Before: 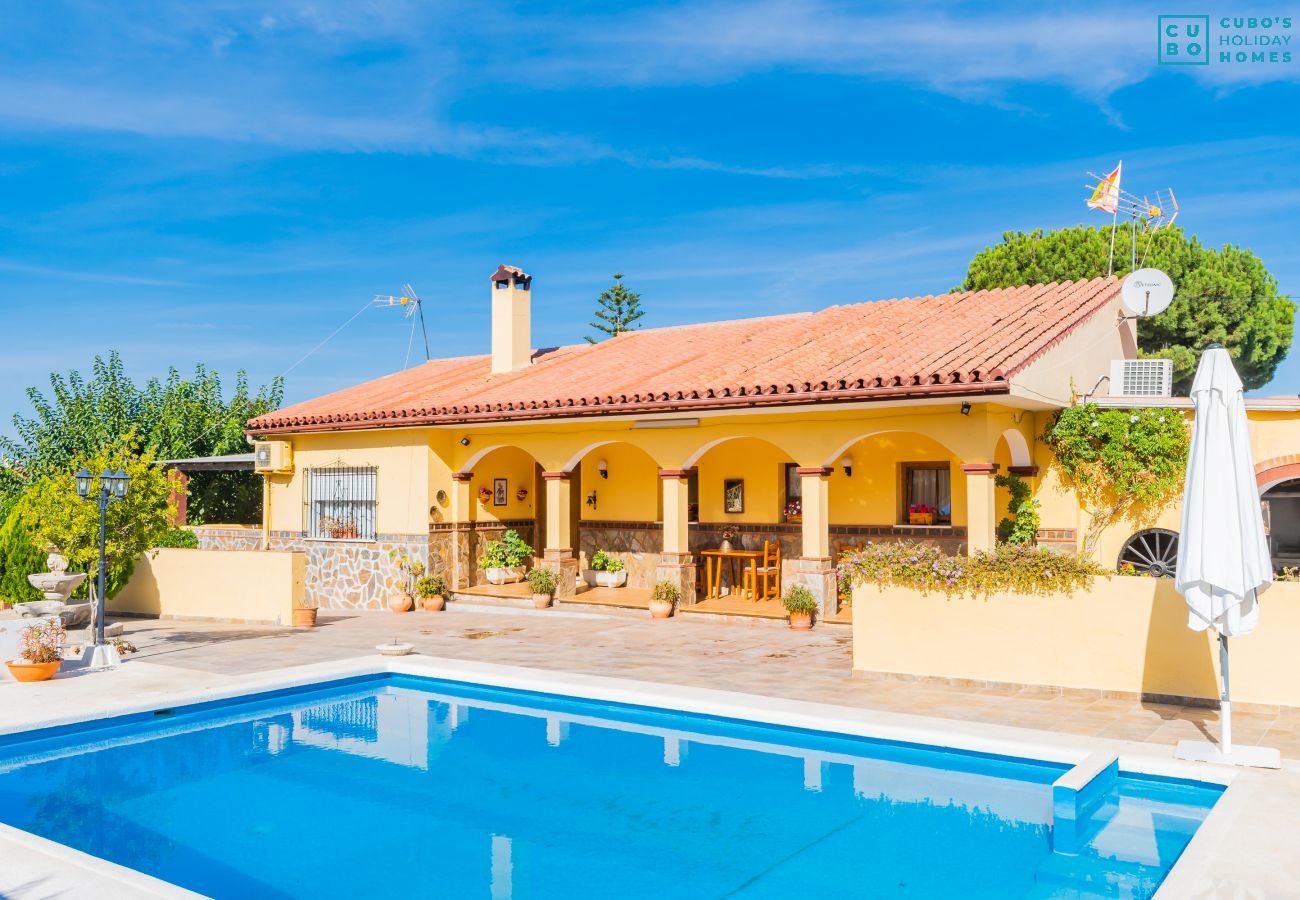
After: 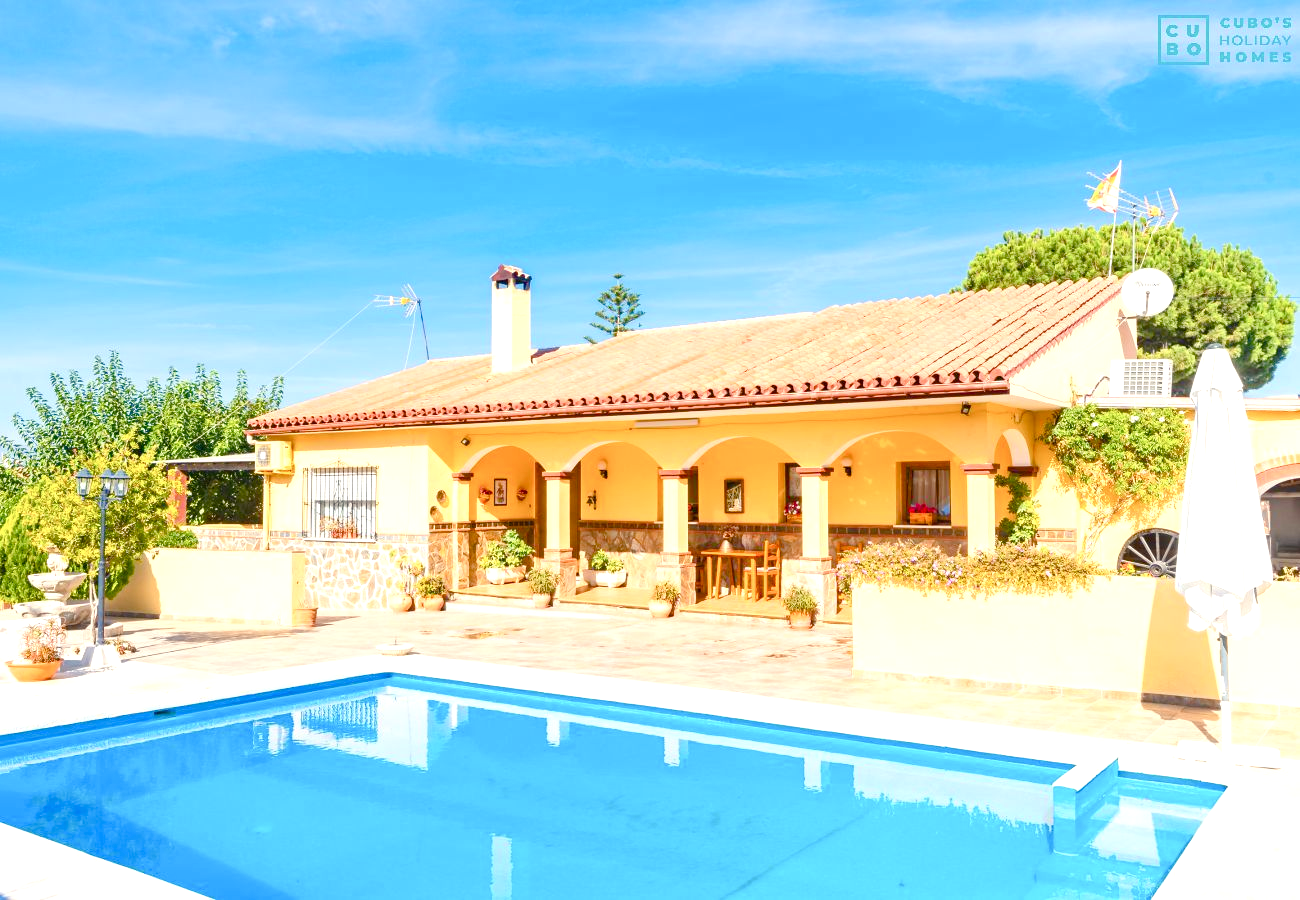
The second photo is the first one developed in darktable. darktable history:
color balance rgb: power › chroma 0.286%, power › hue 22.36°, highlights gain › chroma 3.053%, highlights gain › hue 72.13°, perceptual saturation grading › global saturation 13.943%, perceptual saturation grading › highlights -30.144%, perceptual saturation grading › shadows 51.532%, contrast -9.78%
exposure: exposure 1 EV, compensate highlight preservation false
